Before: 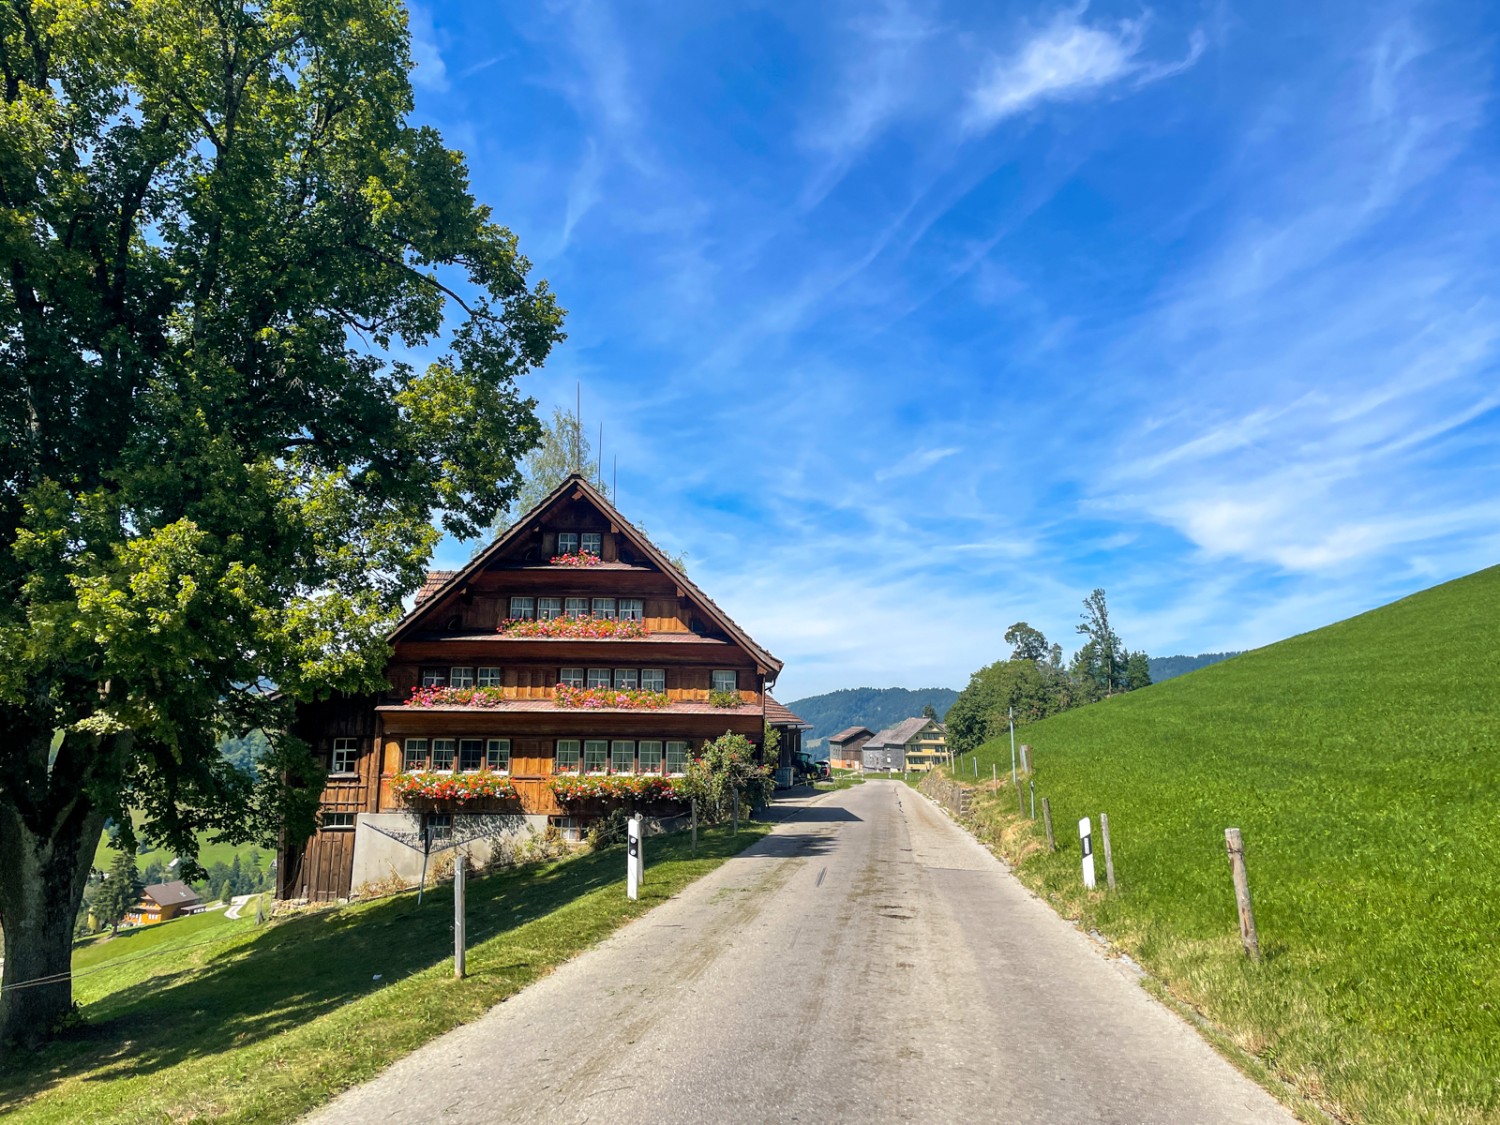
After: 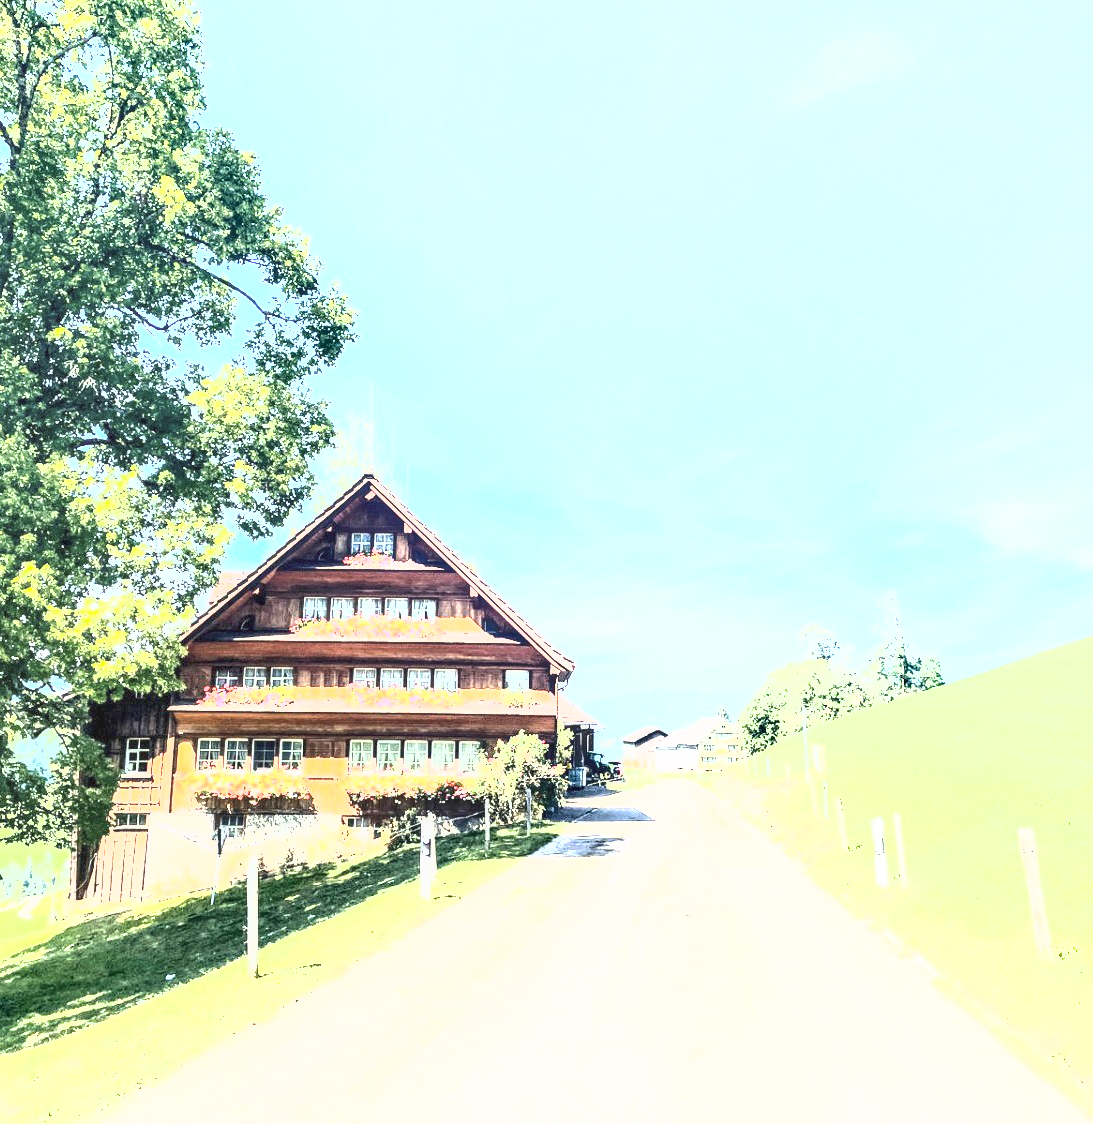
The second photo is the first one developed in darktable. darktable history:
local contrast: on, module defaults
shadows and highlights: soften with gaussian
contrast brightness saturation: contrast -0.064, saturation -0.412
tone equalizer: on, module defaults
crop: left 13.834%, right 13.29%
exposure: black level correction 0, exposure 4.02 EV, compensate highlight preservation false
